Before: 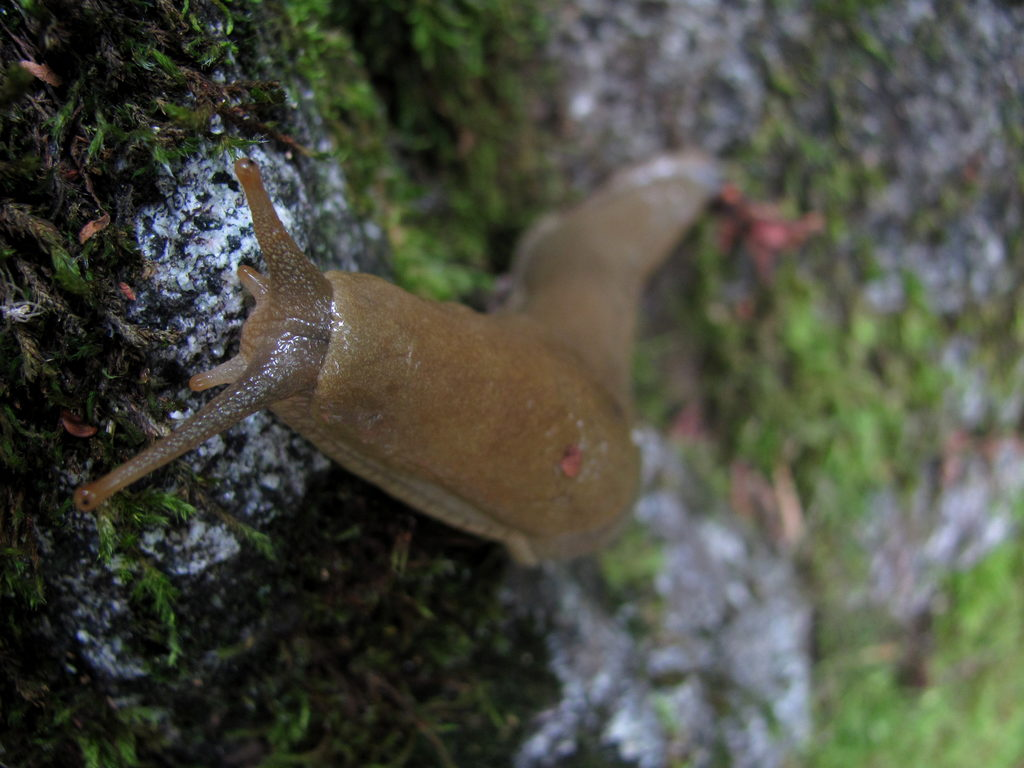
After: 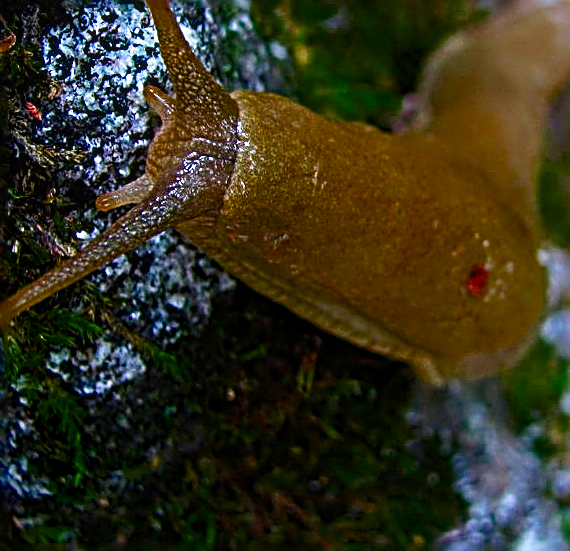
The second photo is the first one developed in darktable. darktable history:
crop: left 9.273%, top 23.477%, right 34.98%, bottom 4.685%
sharpen: radius 3.151, amount 1.714
color balance rgb: power › hue 214.07°, linear chroma grading › global chroma 33.737%, perceptual saturation grading › global saturation 20%, perceptual saturation grading › highlights -25.562%, perceptual saturation grading › shadows 50.13%, perceptual brilliance grading › global brilliance 20.055%, perceptual brilliance grading › shadows -39.911%, saturation formula JzAzBz (2021)
velvia: on, module defaults
local contrast: detail 109%
contrast brightness saturation: saturation 0.133
color zones: curves: ch0 [(0.25, 0.5) (0.347, 0.092) (0.75, 0.5)]; ch1 [(0.25, 0.5) (0.33, 0.51) (0.75, 0.5)]
